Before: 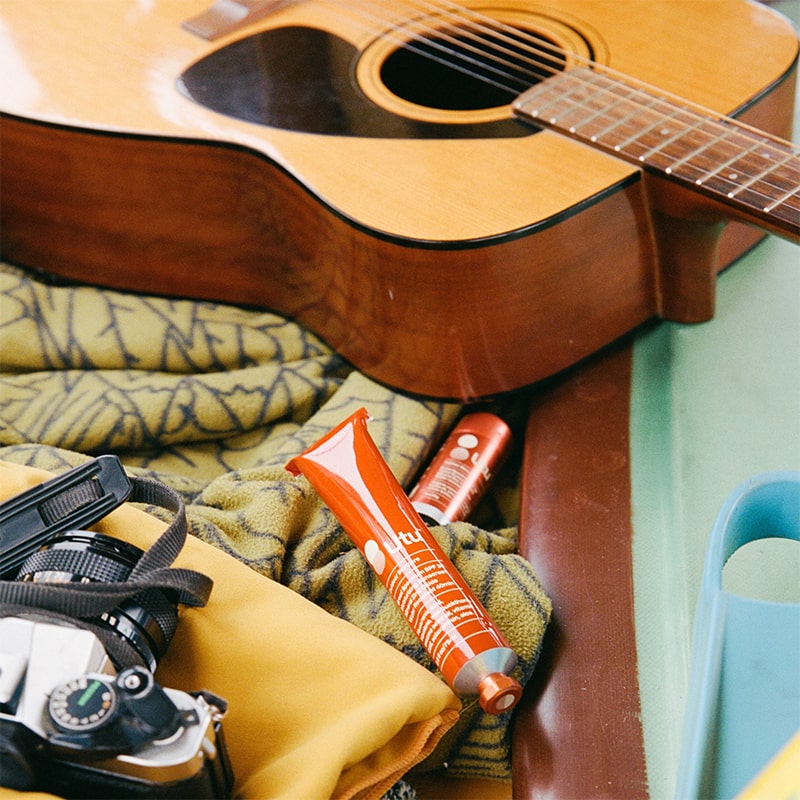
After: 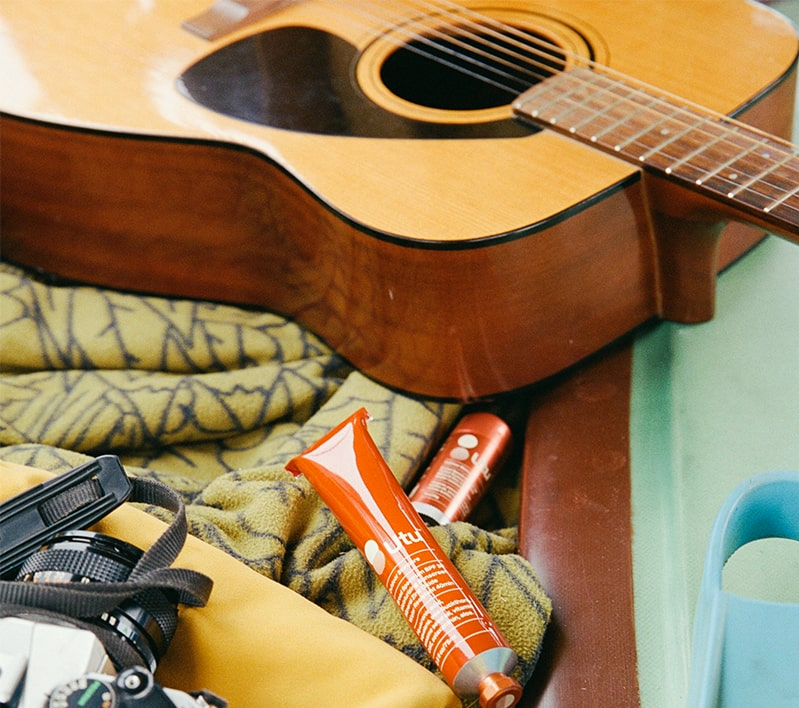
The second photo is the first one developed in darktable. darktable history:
crop and rotate: top 0%, bottom 11.49%
color correction: highlights a* -2.68, highlights b* 2.57
